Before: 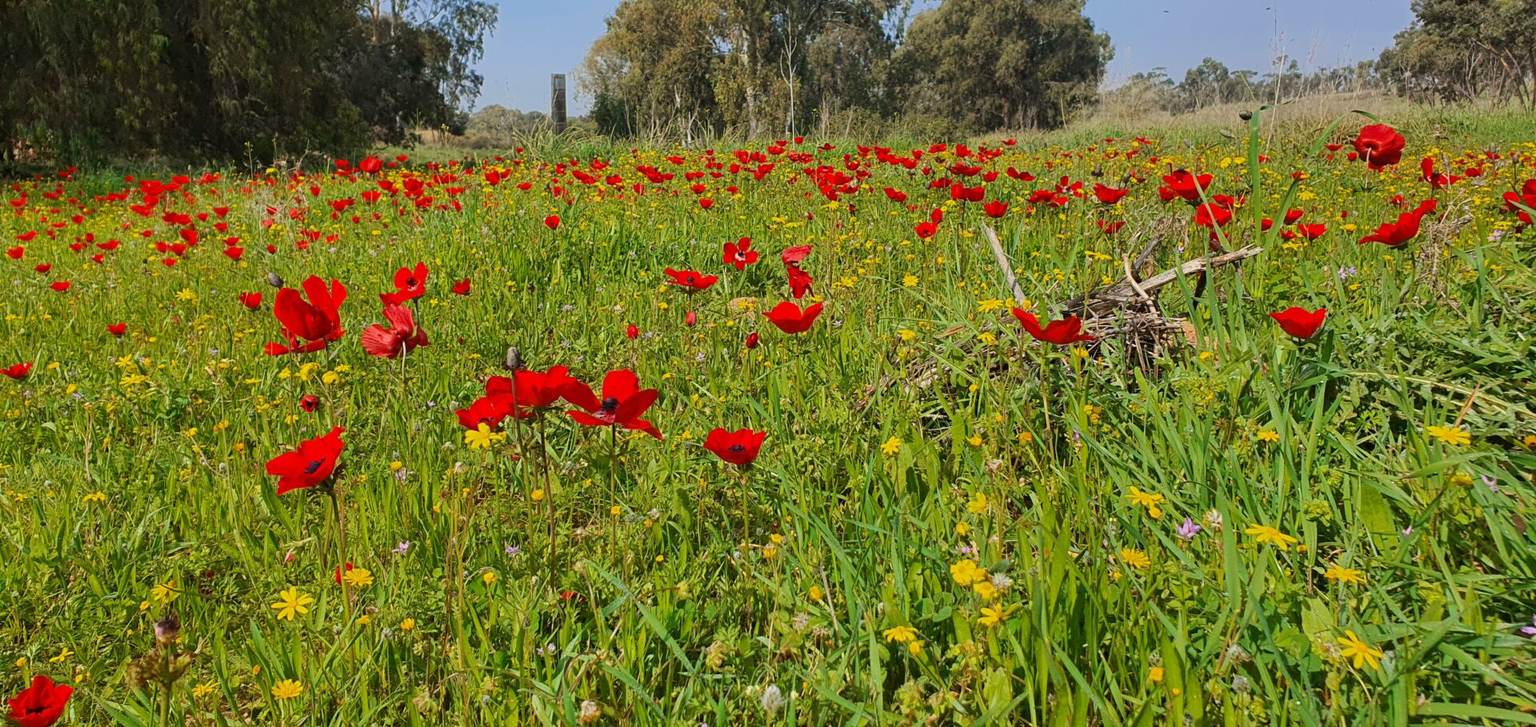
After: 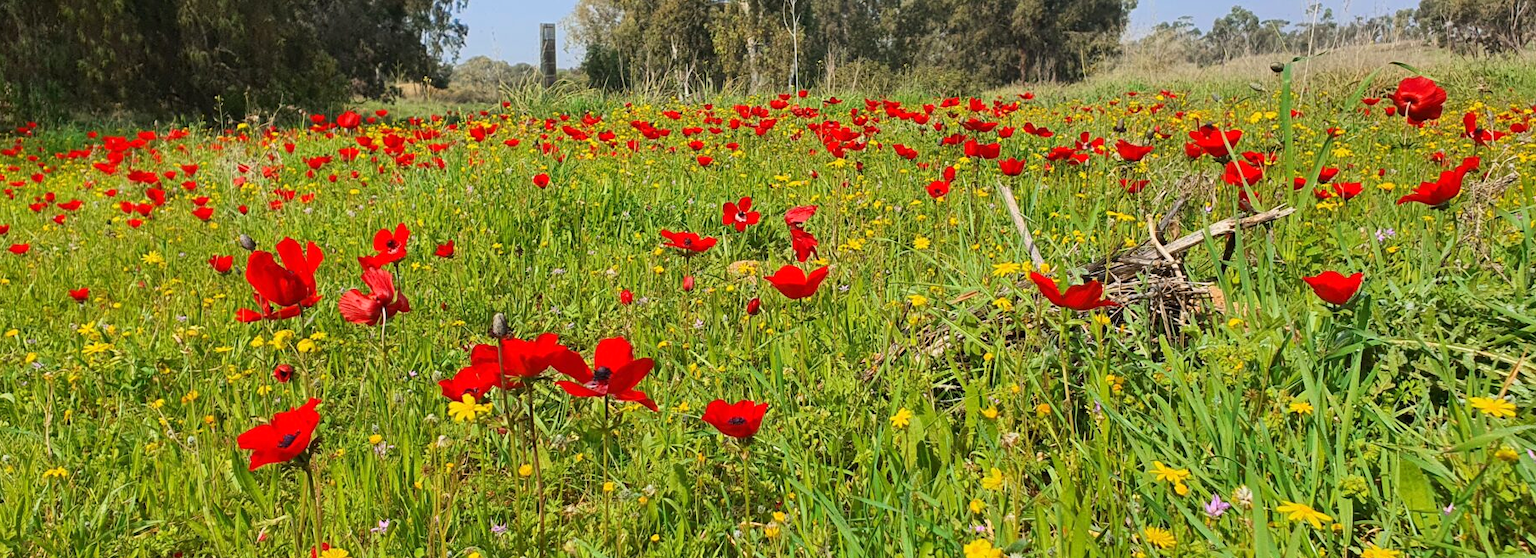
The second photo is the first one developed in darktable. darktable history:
crop: left 2.767%, top 7.176%, right 3.002%, bottom 20.344%
base curve: curves: ch0 [(0, 0) (0.666, 0.806) (1, 1)]
